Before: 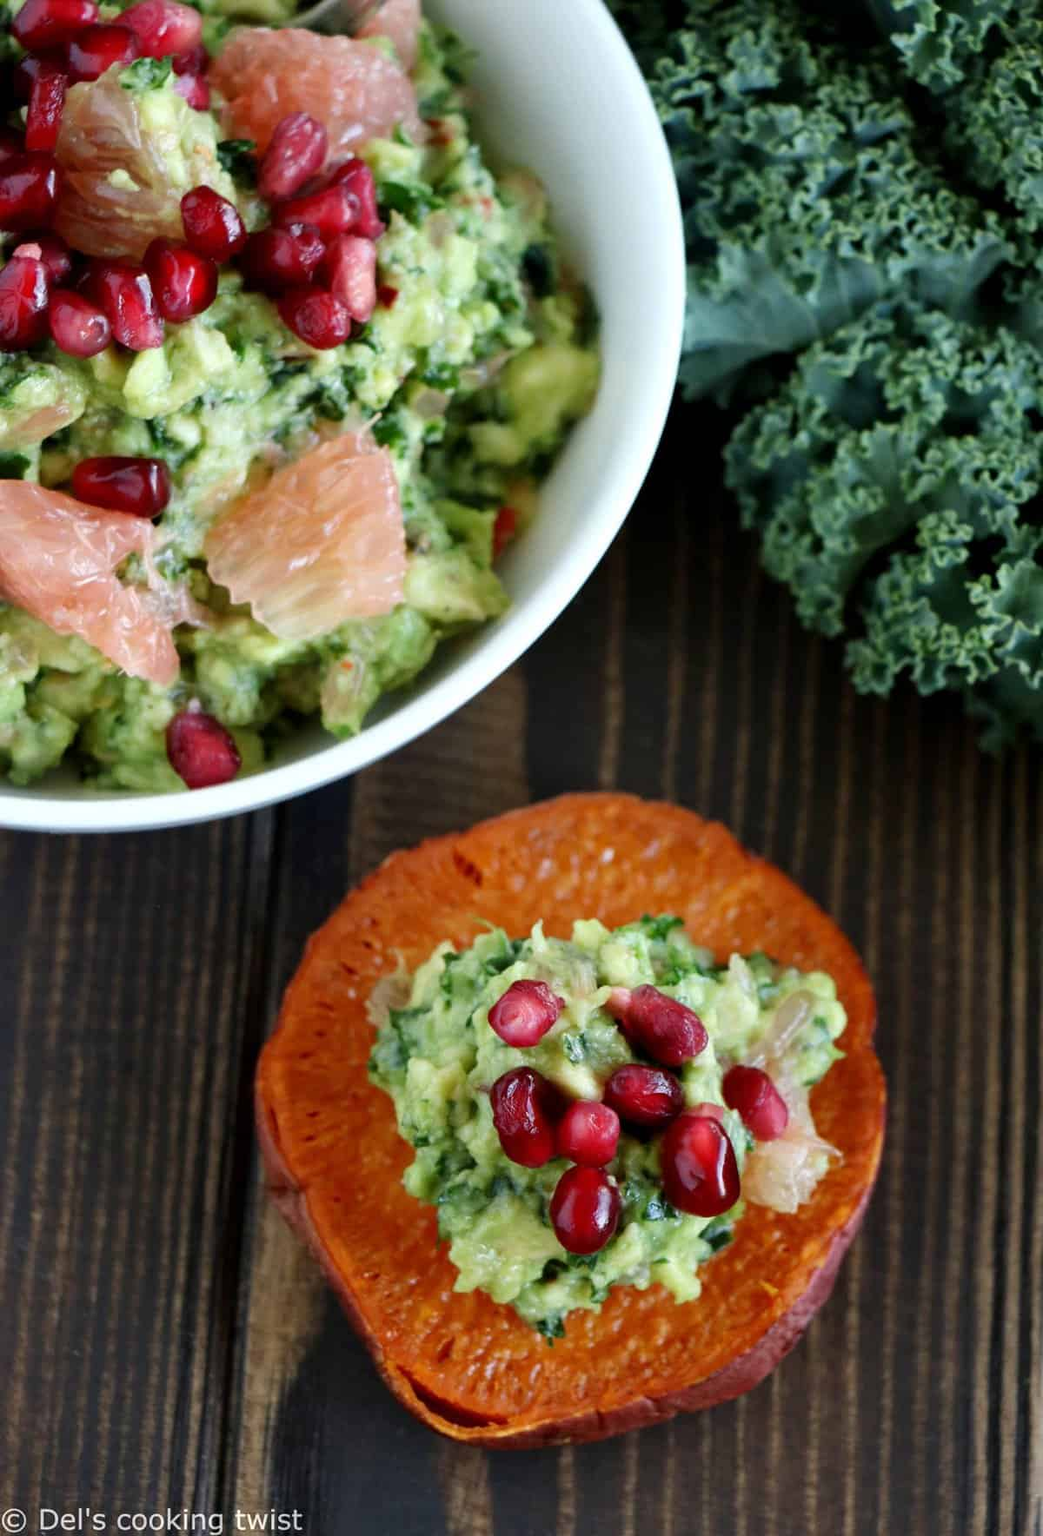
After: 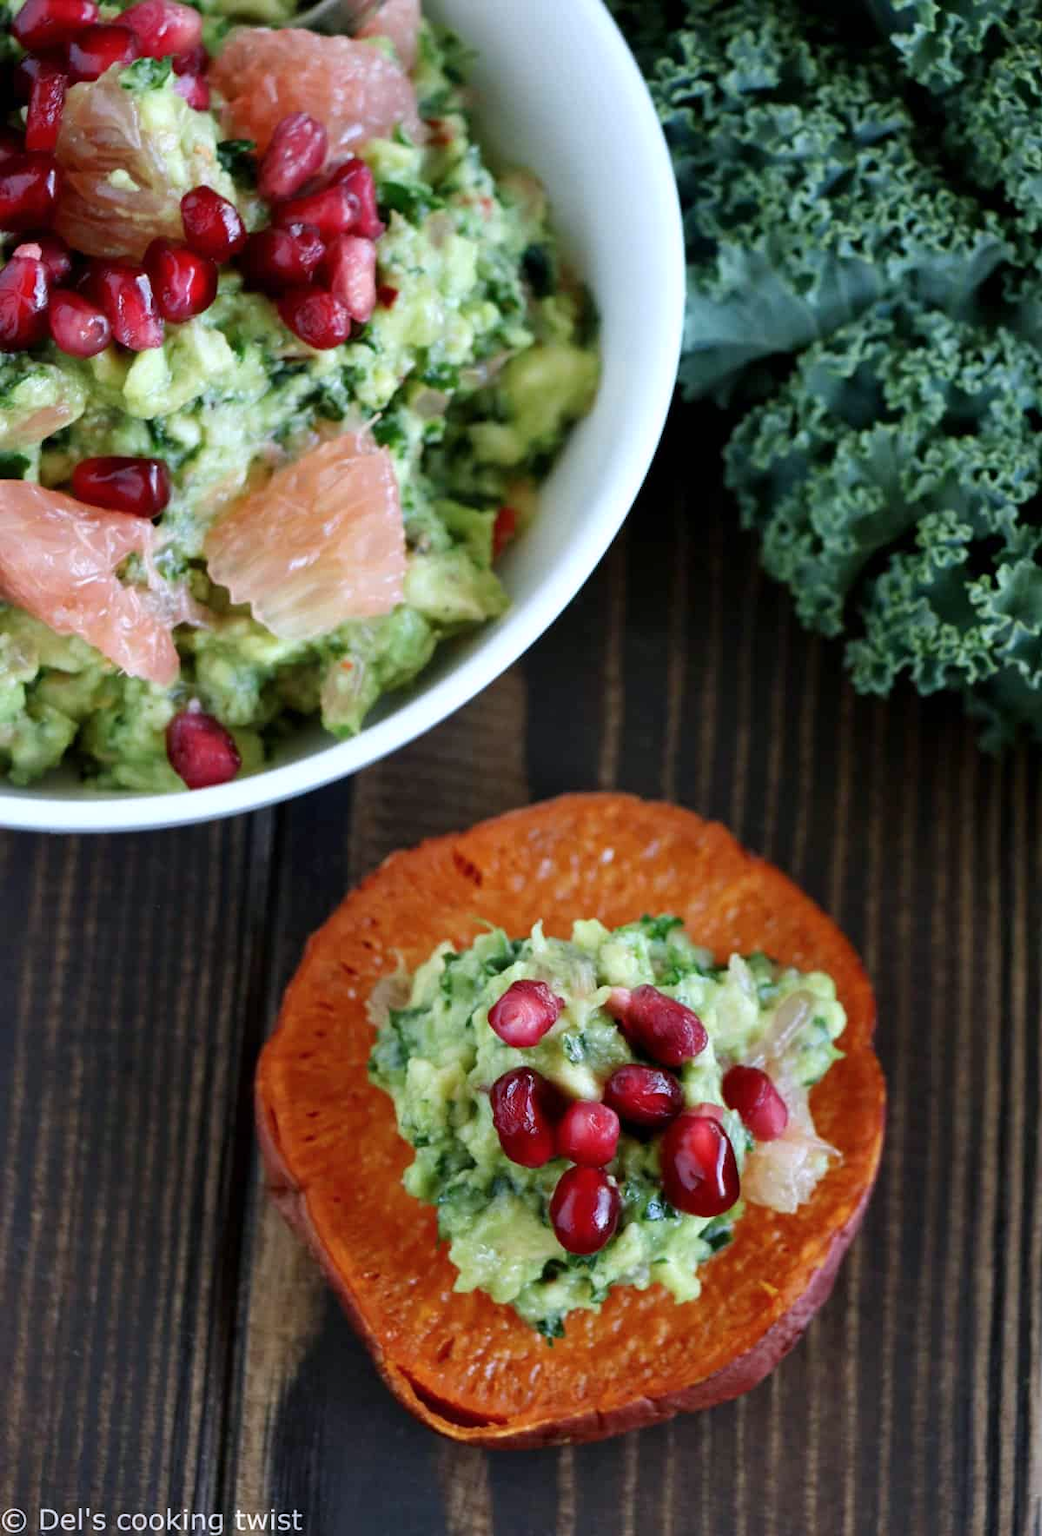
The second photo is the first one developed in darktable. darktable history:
color calibration: illuminant as shot in camera, x 0.358, y 0.373, temperature 4628.91 K, clip negative RGB from gamut false
